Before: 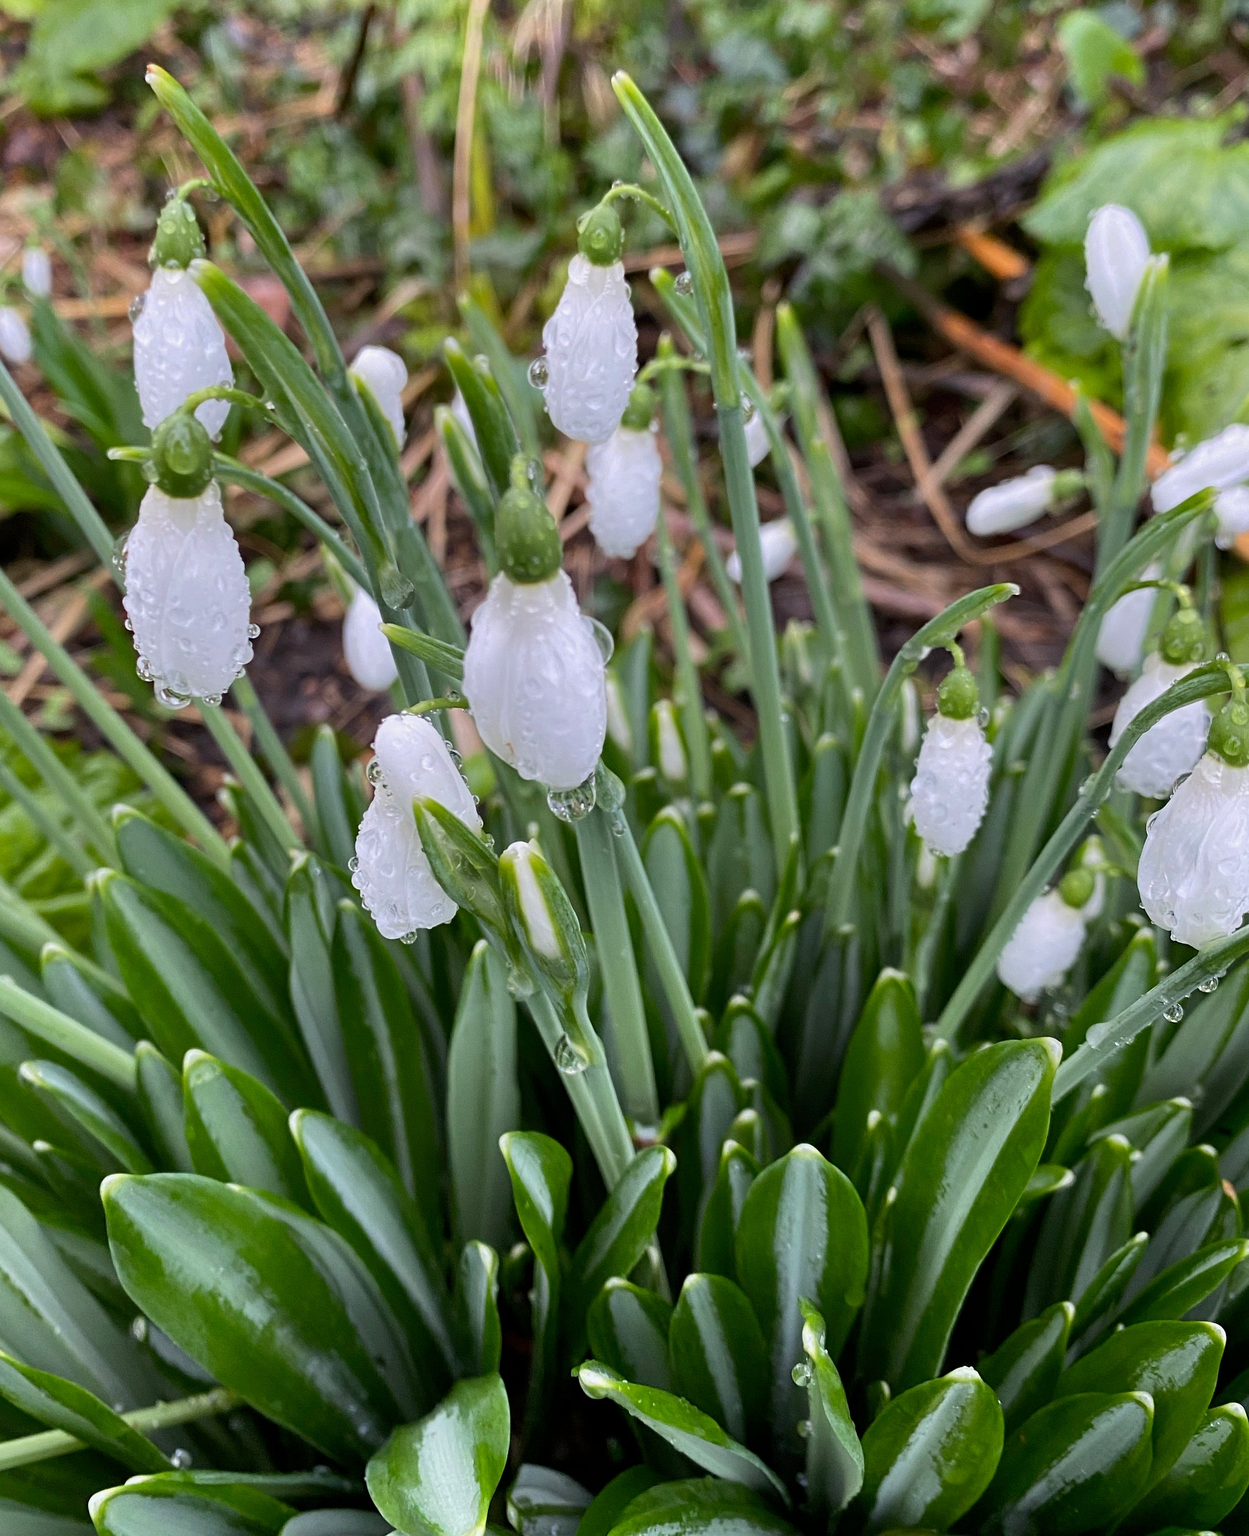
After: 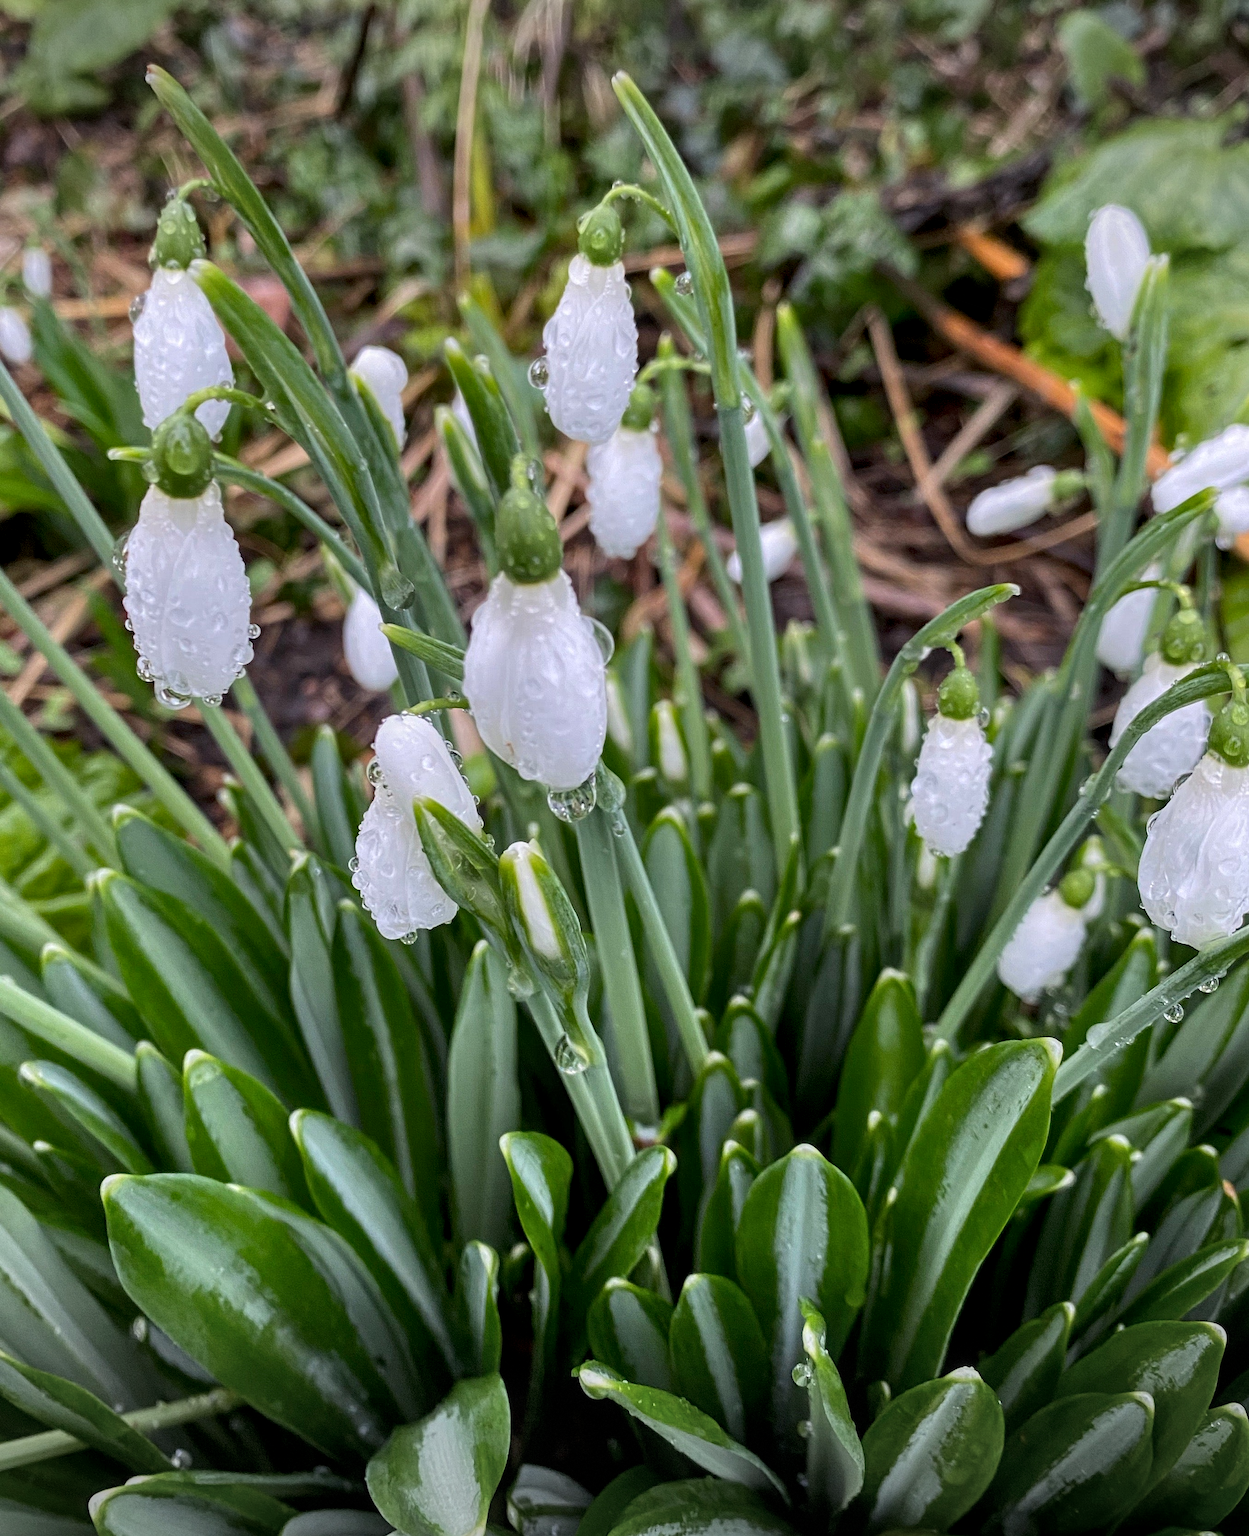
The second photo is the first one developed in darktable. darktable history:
vignetting: fall-off start 100%, brightness -0.406, saturation -0.3, width/height ratio 1.324, dithering 8-bit output, unbound false
local contrast: on, module defaults
